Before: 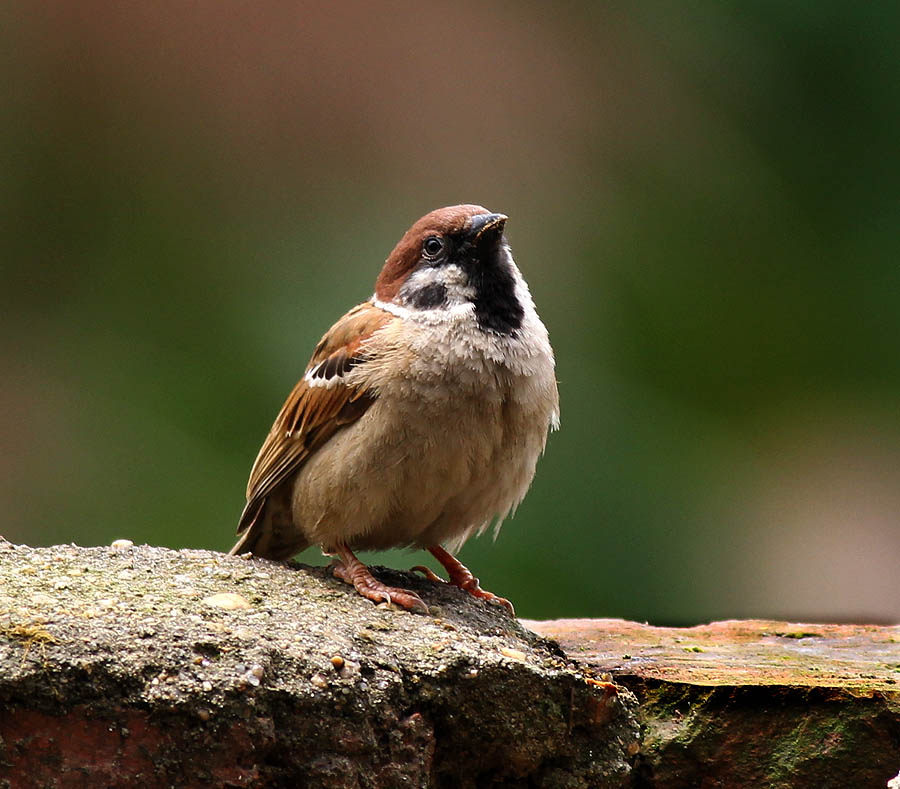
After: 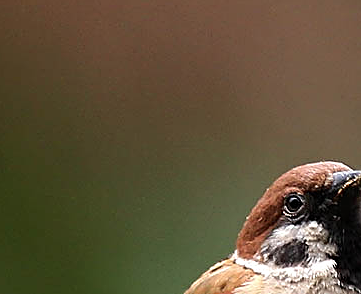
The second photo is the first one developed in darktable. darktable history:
tone equalizer: edges refinement/feathering 500, mask exposure compensation -1.57 EV, preserve details no
crop: left 15.553%, top 5.461%, right 44.265%, bottom 57.169%
sharpen: amount 0.741
